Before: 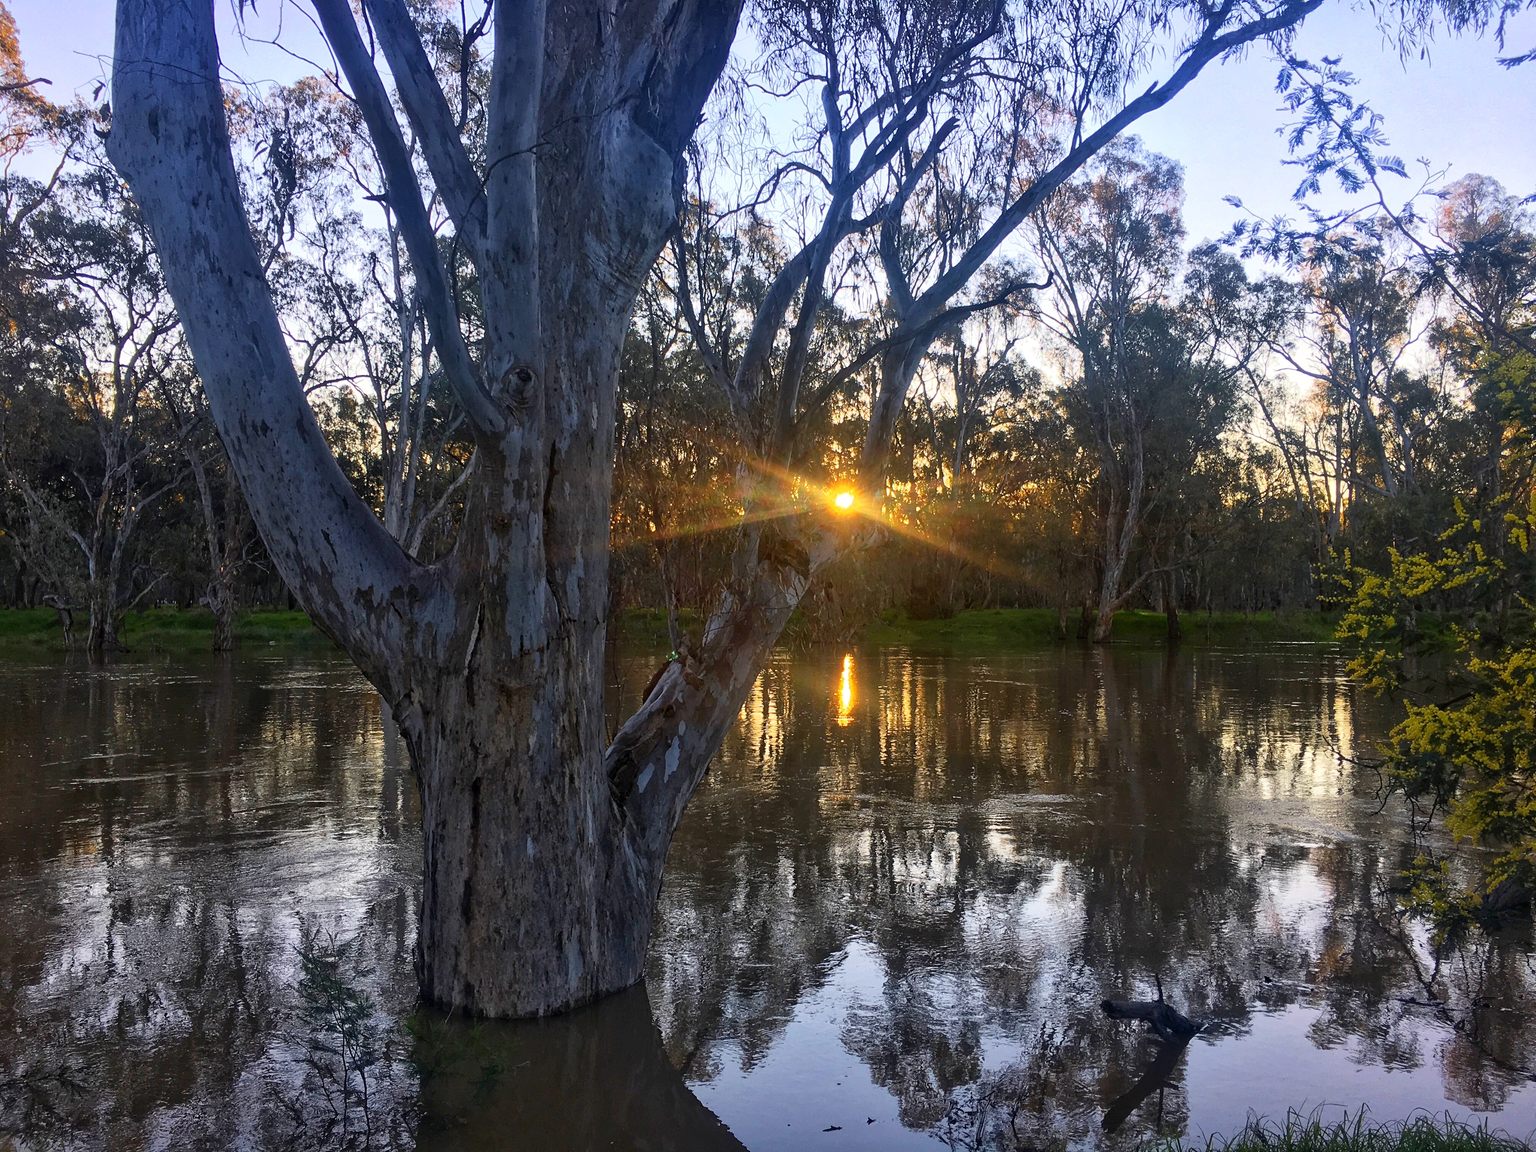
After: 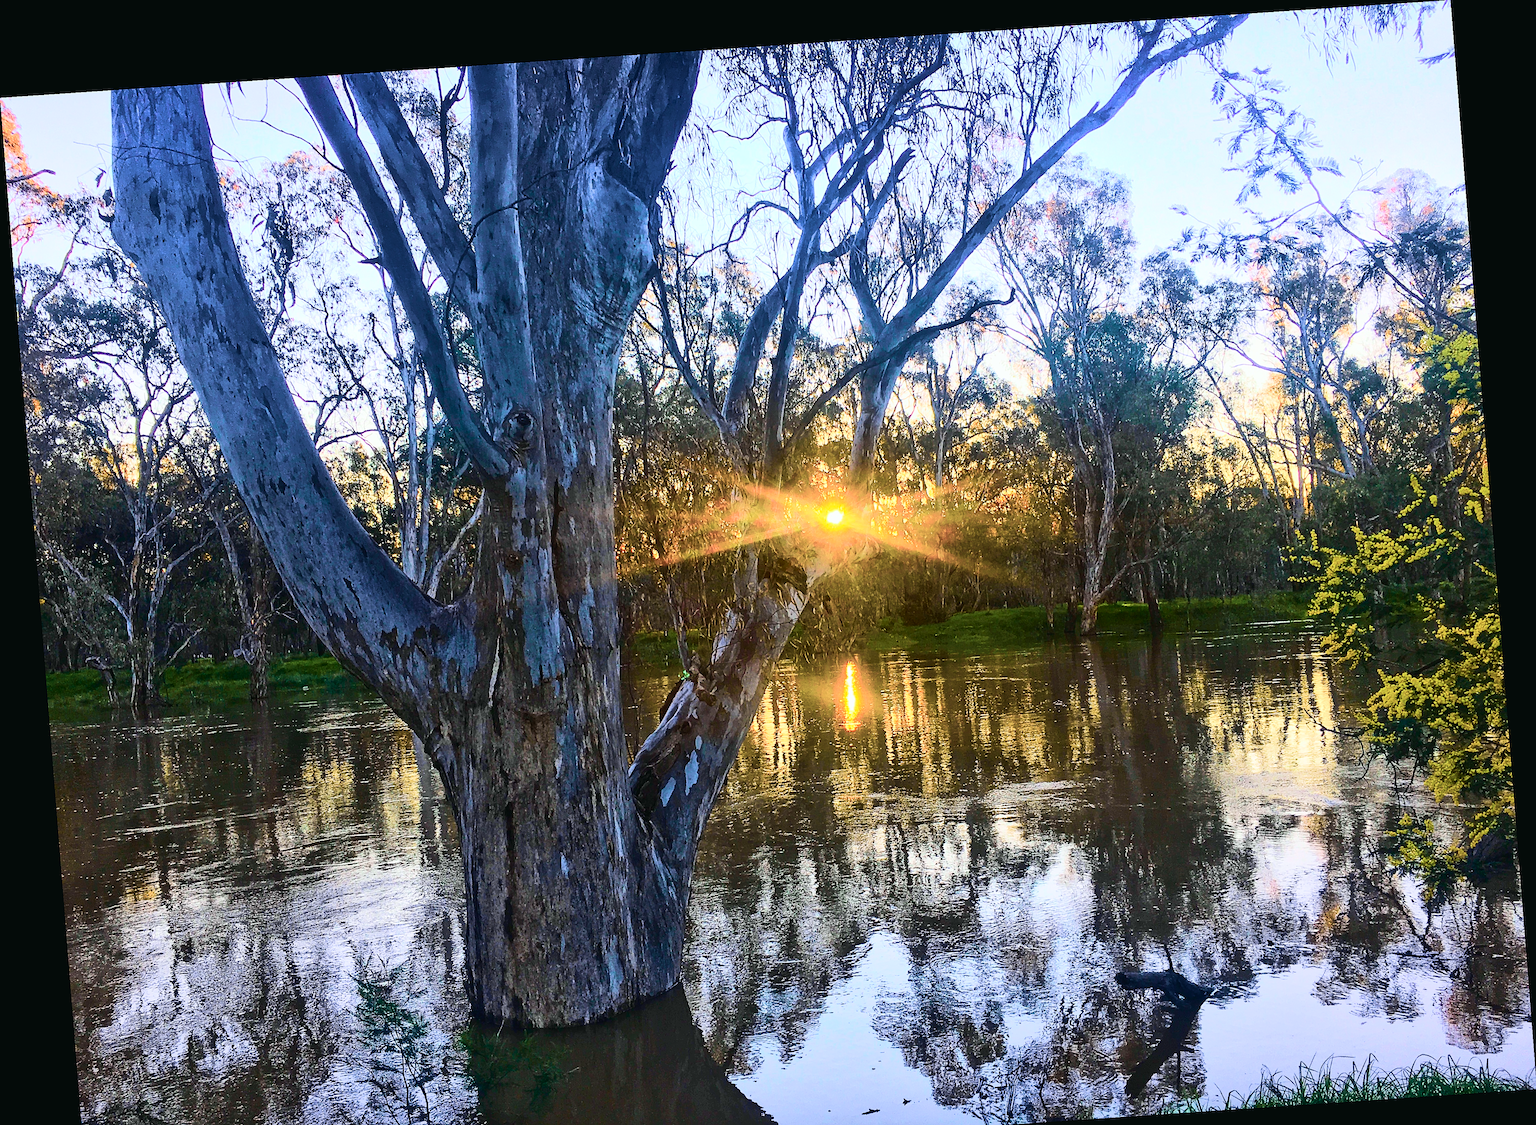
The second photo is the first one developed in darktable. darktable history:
crop and rotate: top 0%, bottom 5.097%
exposure: black level correction 0, exposure 0.5 EV, compensate exposure bias true, compensate highlight preservation false
rgb curve: curves: ch0 [(0, 0) (0.284, 0.292) (0.505, 0.644) (1, 1)]; ch1 [(0, 0) (0.284, 0.292) (0.505, 0.644) (1, 1)]; ch2 [(0, 0) (0.284, 0.292) (0.505, 0.644) (1, 1)], compensate middle gray true
rotate and perspective: rotation -4.2°, shear 0.006, automatic cropping off
velvia: strength 67.07%, mid-tones bias 0.972
tone curve: curves: ch0 [(0, 0.022) (0.114, 0.096) (0.282, 0.299) (0.456, 0.51) (0.613, 0.693) (0.786, 0.843) (0.999, 0.949)]; ch1 [(0, 0) (0.384, 0.365) (0.463, 0.447) (0.486, 0.474) (0.503, 0.5) (0.535, 0.522) (0.555, 0.546) (0.593, 0.599) (0.755, 0.793) (1, 1)]; ch2 [(0, 0) (0.369, 0.375) (0.449, 0.434) (0.501, 0.5) (0.528, 0.517) (0.561, 0.57) (0.612, 0.631) (0.668, 0.659) (1, 1)], color space Lab, independent channels, preserve colors none
sharpen: on, module defaults
